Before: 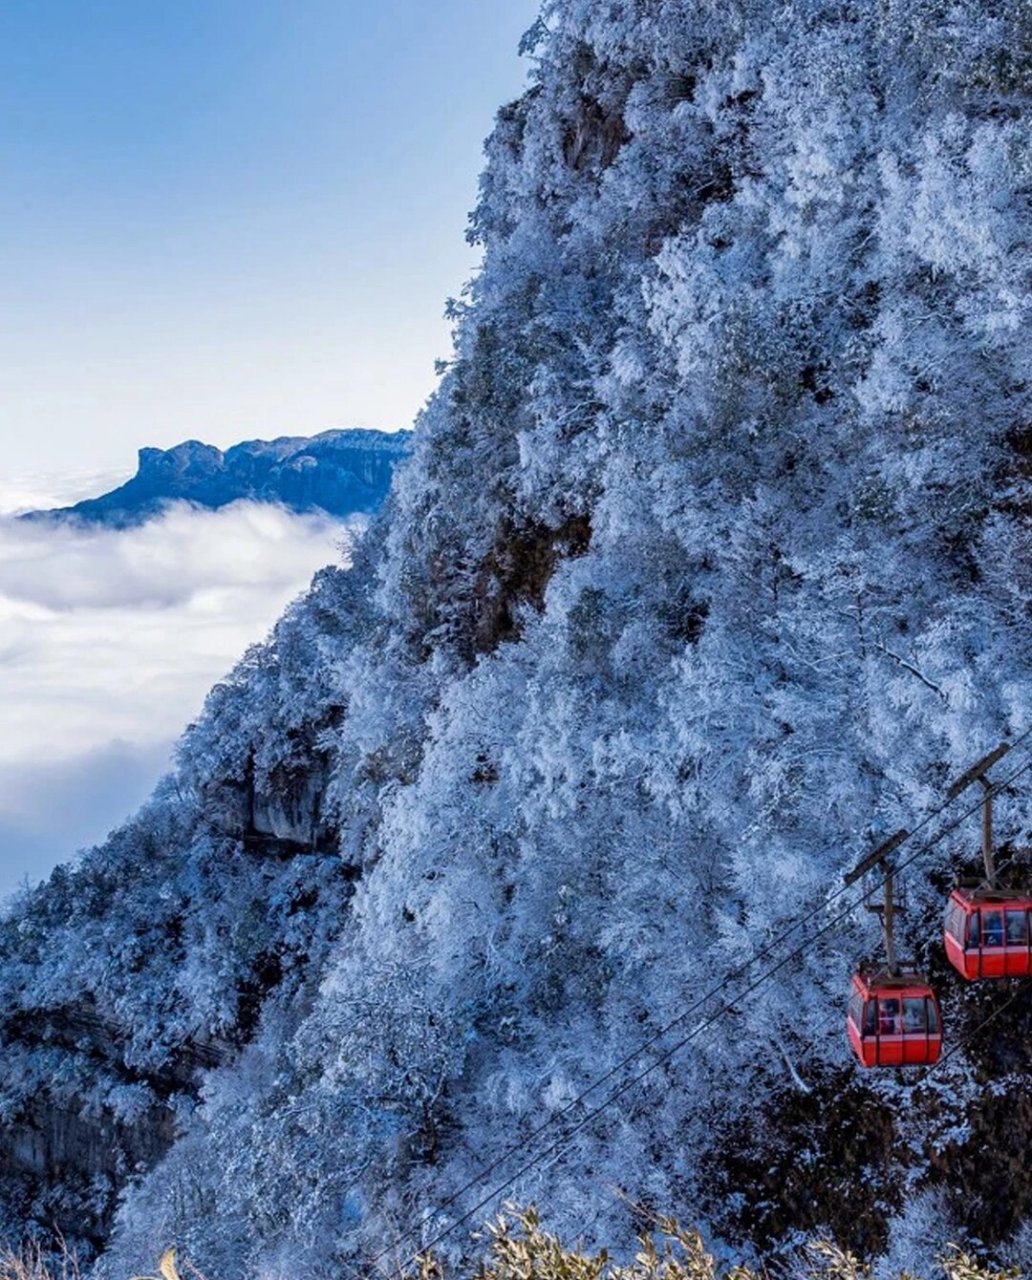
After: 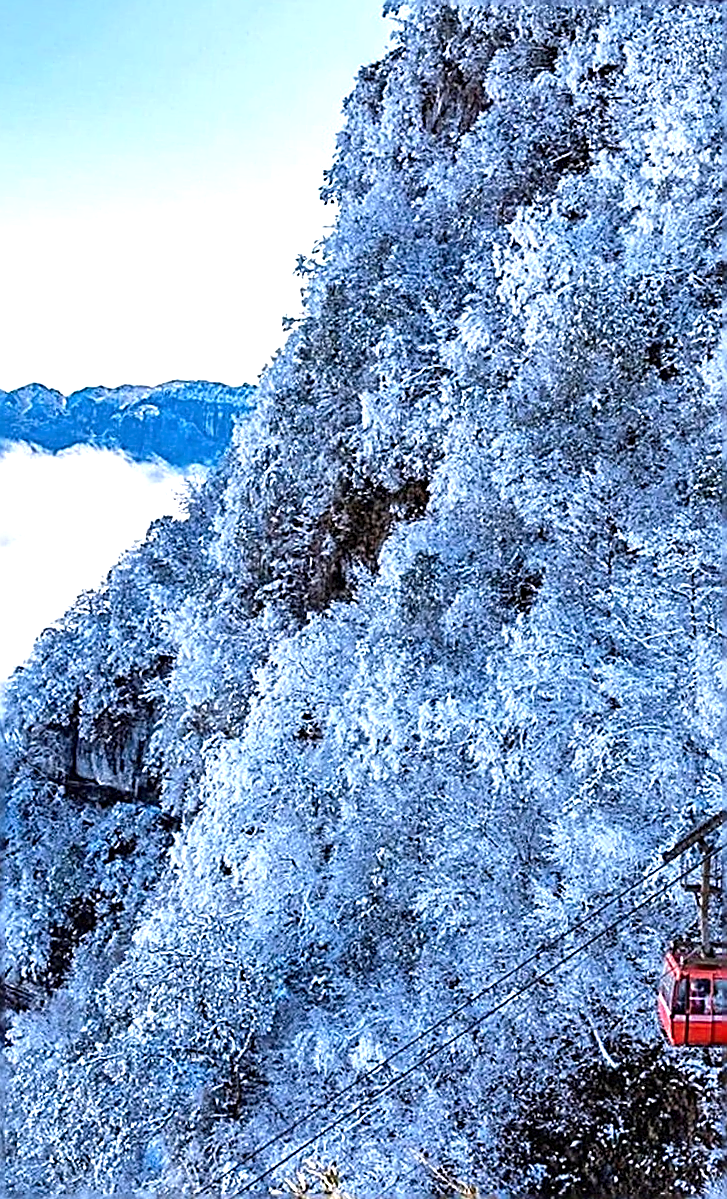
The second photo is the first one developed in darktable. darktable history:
sharpen: amount 1.993
exposure: black level correction 0, exposure 1 EV, compensate exposure bias true, compensate highlight preservation false
crop and rotate: angle -3.14°, left 14.101%, top 0.016%, right 10.769%, bottom 0.065%
